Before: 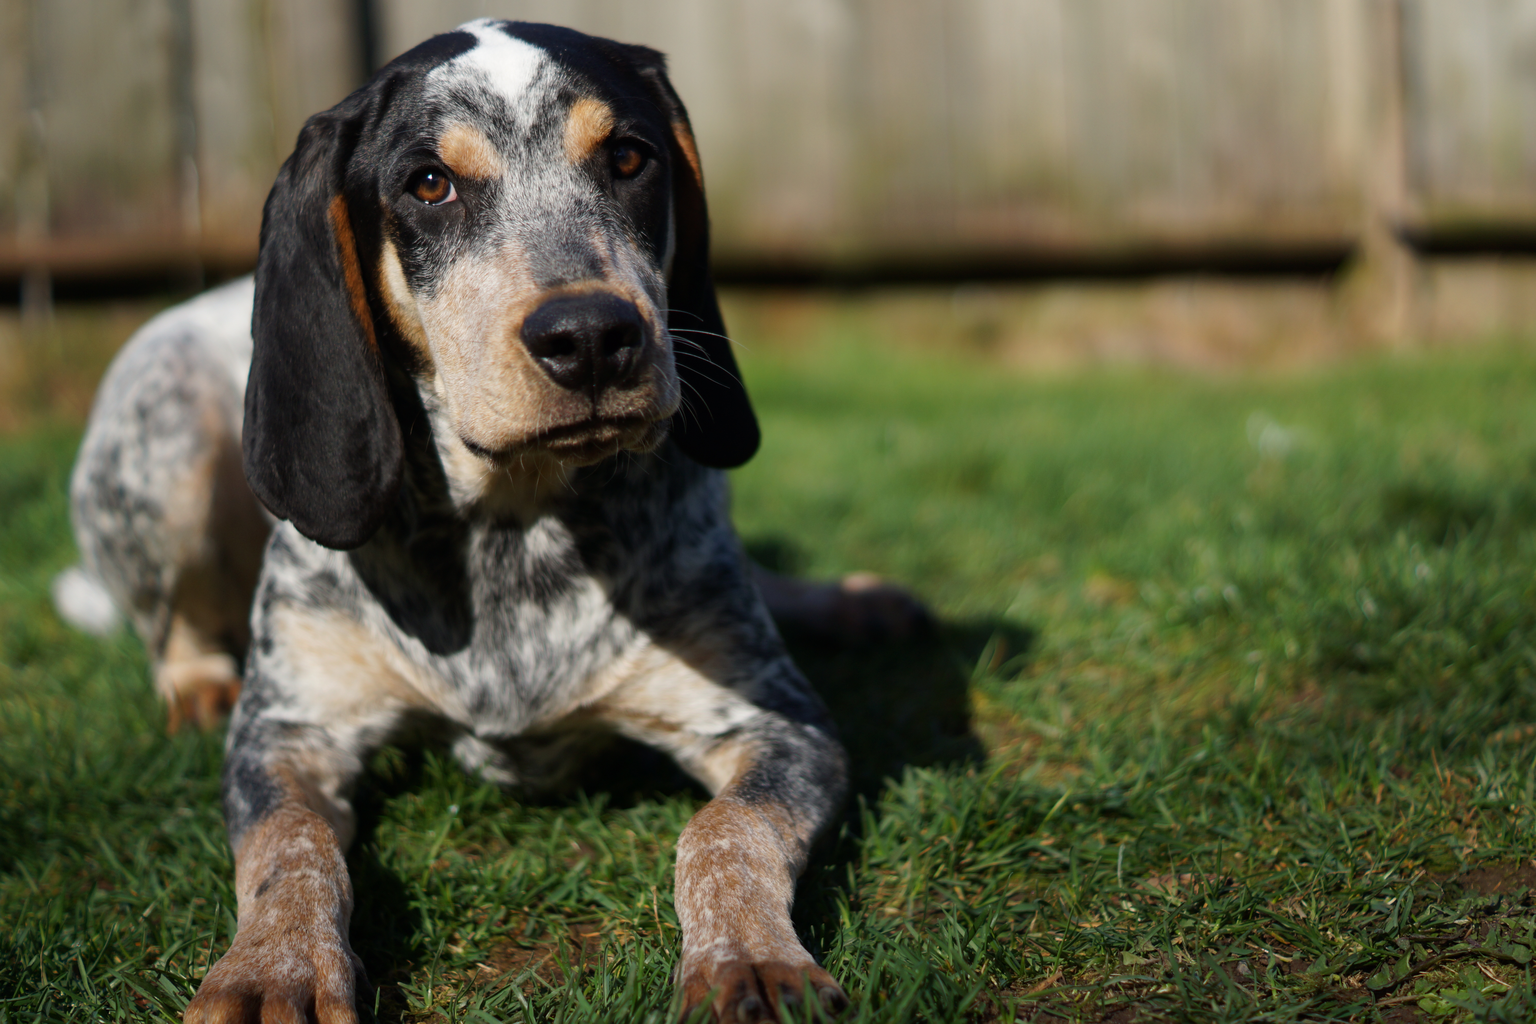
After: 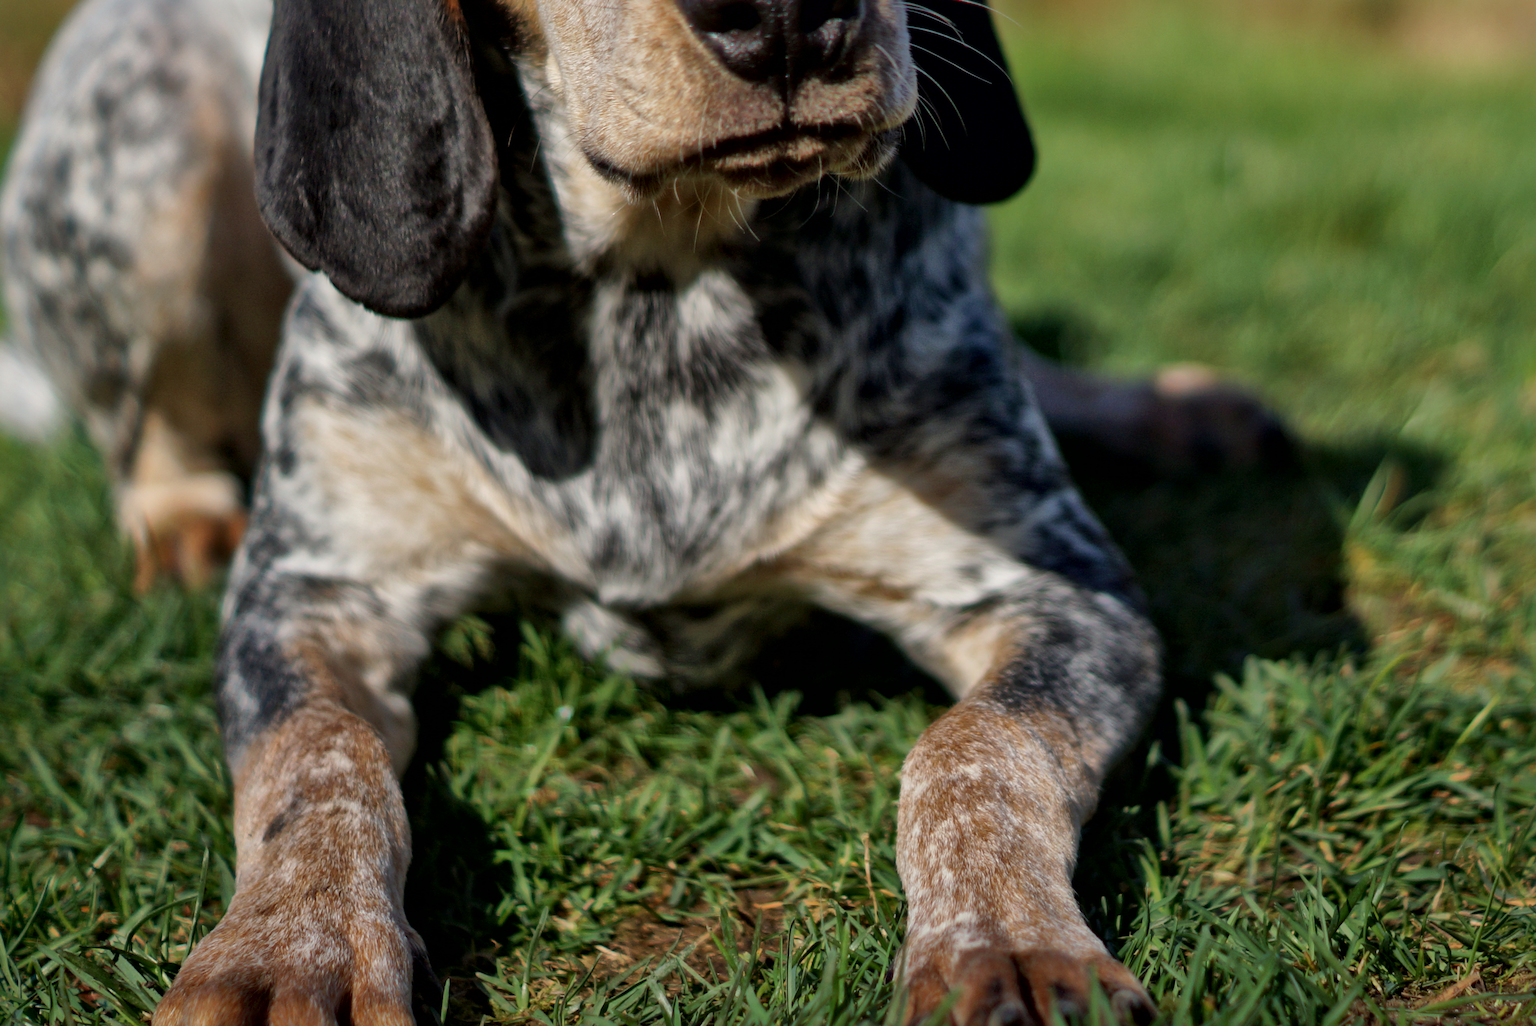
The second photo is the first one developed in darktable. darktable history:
local contrast: mode bilateral grid, contrast 21, coarseness 50, detail 150%, midtone range 0.2
exposure: black level correction 0.001, compensate exposure bias true, compensate highlight preservation false
shadows and highlights: on, module defaults
crop and rotate: angle -0.88°, left 3.879%, top 32.083%, right 28.382%
